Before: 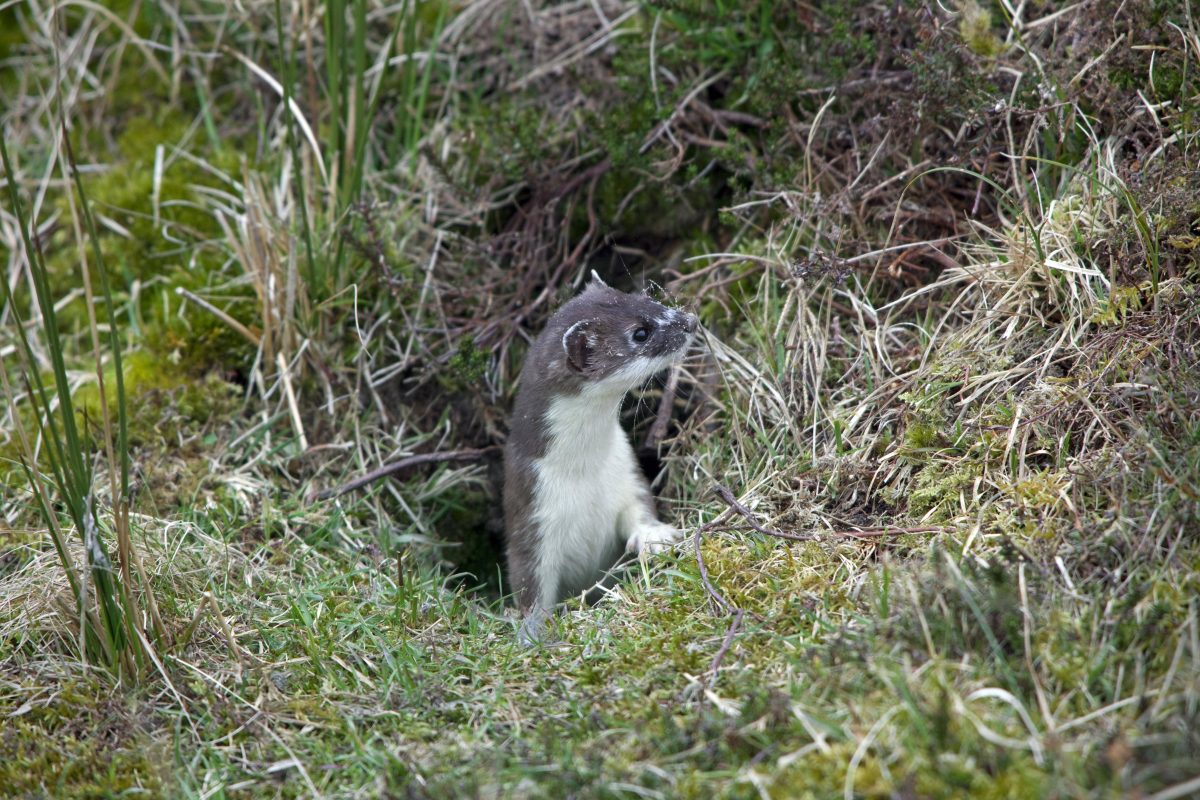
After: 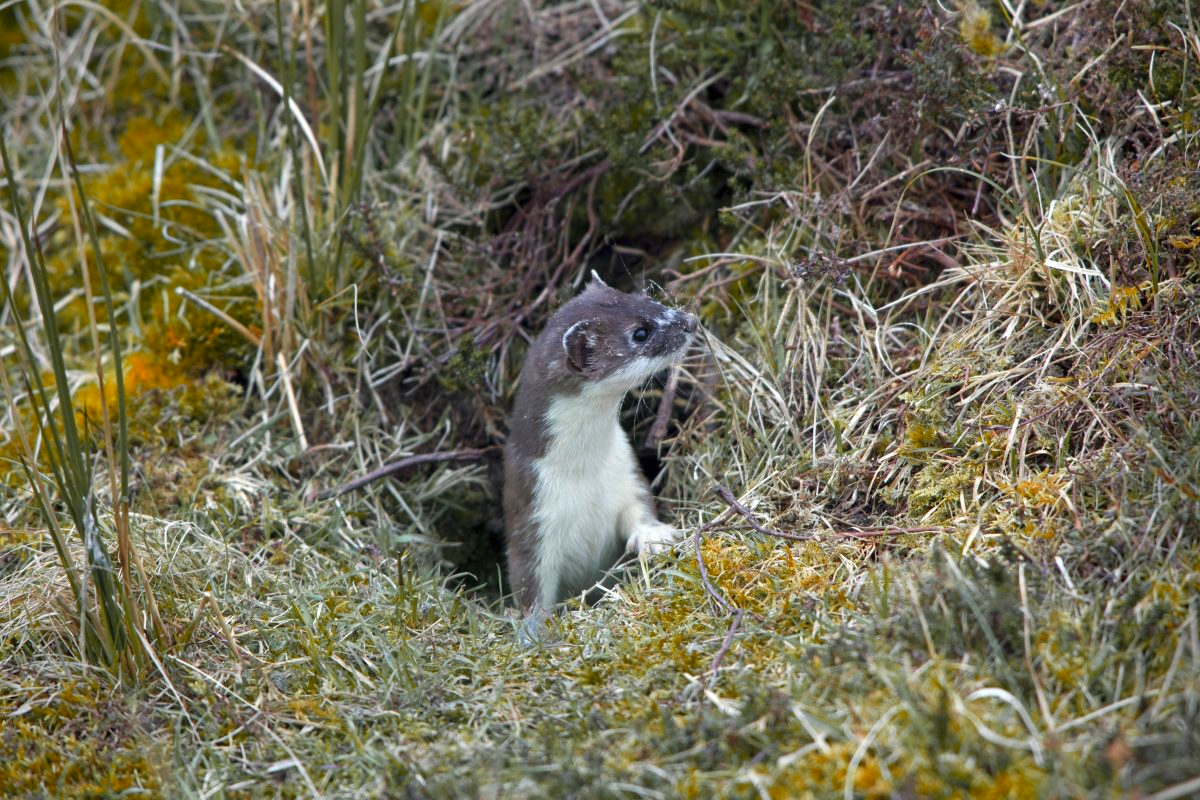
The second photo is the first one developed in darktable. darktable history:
color zones: curves: ch1 [(0.263, 0.53) (0.376, 0.287) (0.487, 0.512) (0.748, 0.547) (1, 0.513)]; ch2 [(0.262, 0.45) (0.751, 0.477)], mix 31.98%
color balance: output saturation 120%
tone equalizer: on, module defaults
